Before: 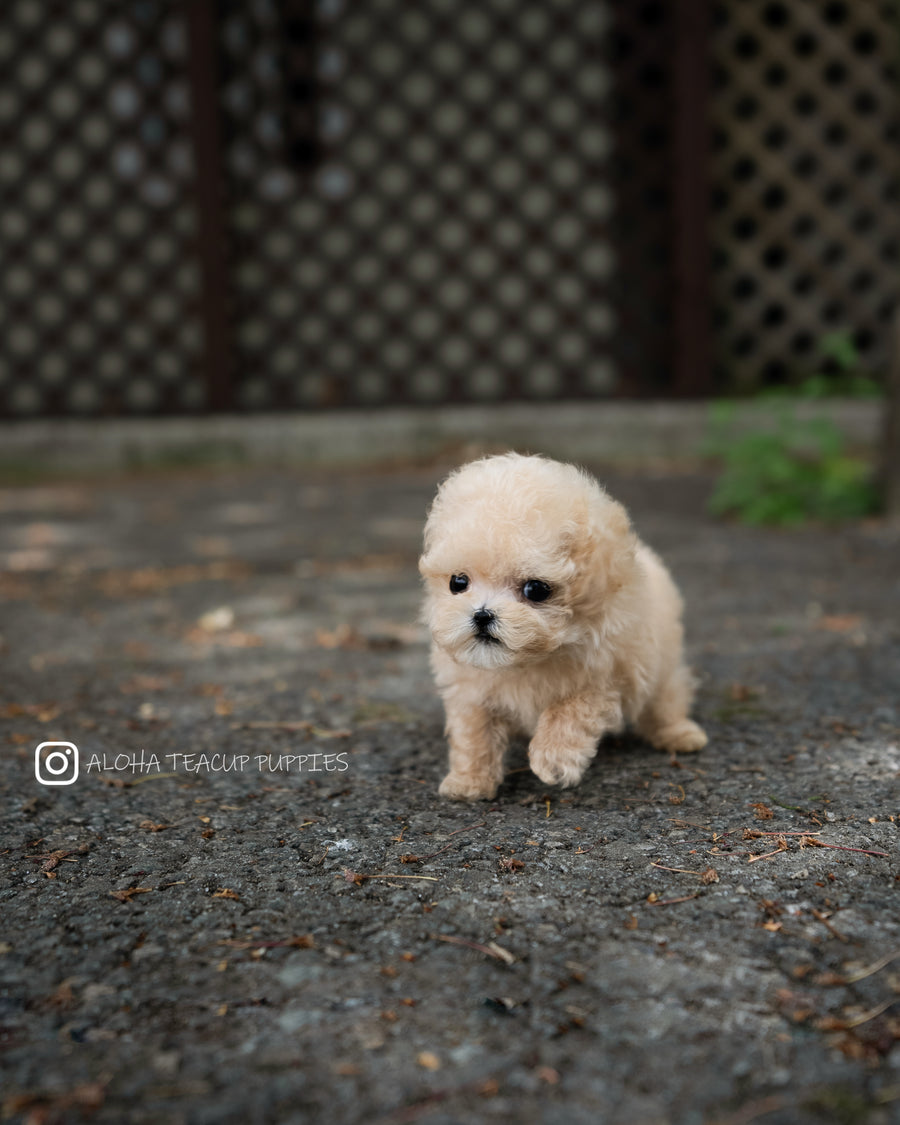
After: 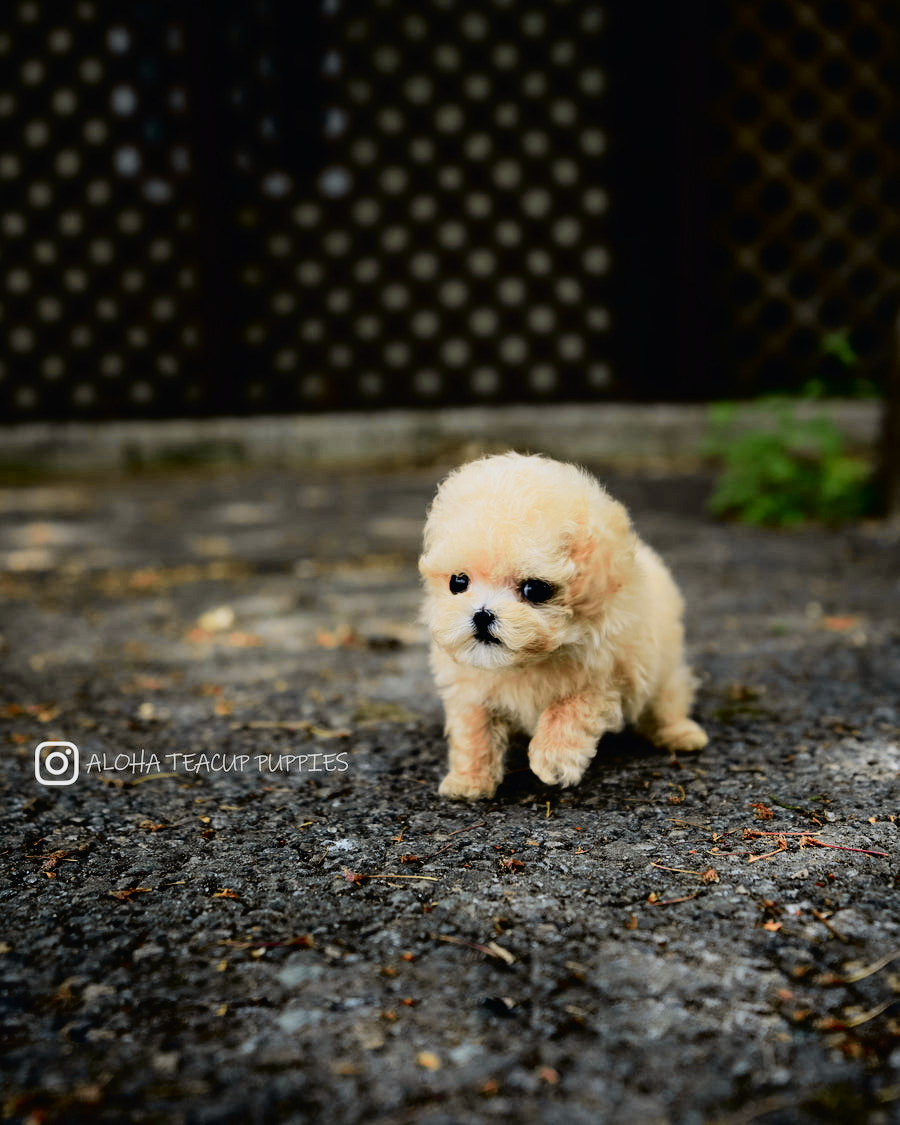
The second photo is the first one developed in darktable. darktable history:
filmic rgb: black relative exposure -7.75 EV, white relative exposure 4.4 EV, threshold 3 EV, hardness 3.76, latitude 50%, contrast 1.1, color science v5 (2021), contrast in shadows safe, contrast in highlights safe, enable highlight reconstruction true
tone curve: curves: ch0 [(0, 0.01) (0.133, 0.057) (0.338, 0.327) (0.494, 0.55) (0.726, 0.807) (1, 1)]; ch1 [(0, 0) (0.346, 0.324) (0.45, 0.431) (0.5, 0.5) (0.522, 0.517) (0.543, 0.578) (1, 1)]; ch2 [(0, 0) (0.44, 0.424) (0.501, 0.499) (0.564, 0.611) (0.622, 0.667) (0.707, 0.746) (1, 1)], color space Lab, independent channels, preserve colors none
